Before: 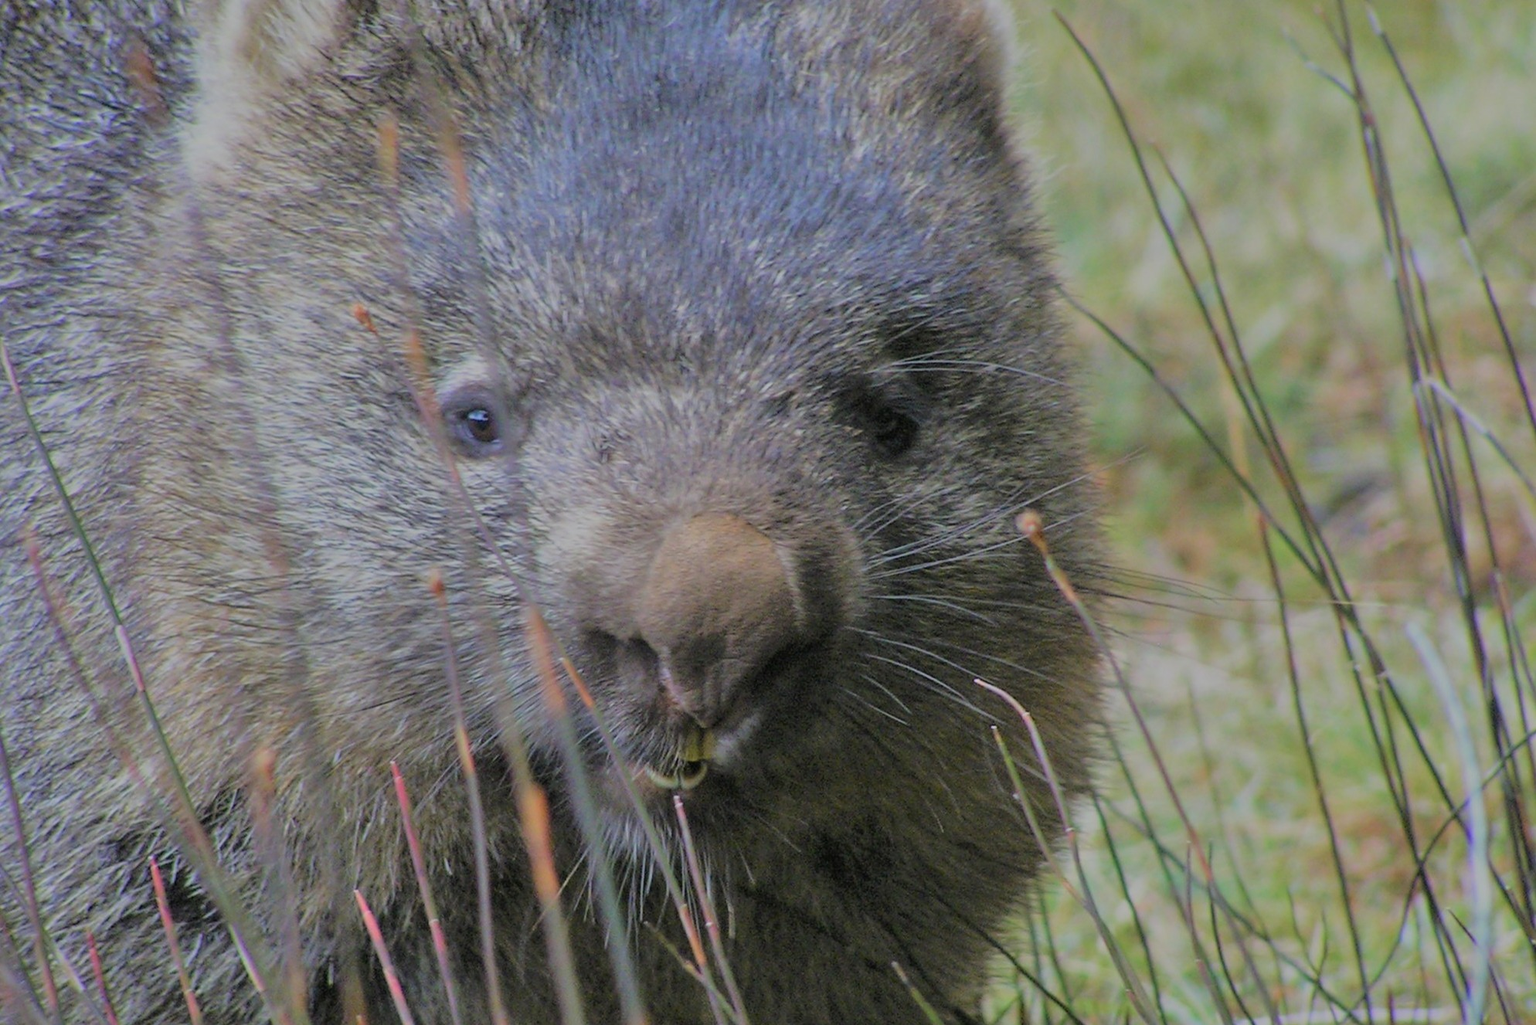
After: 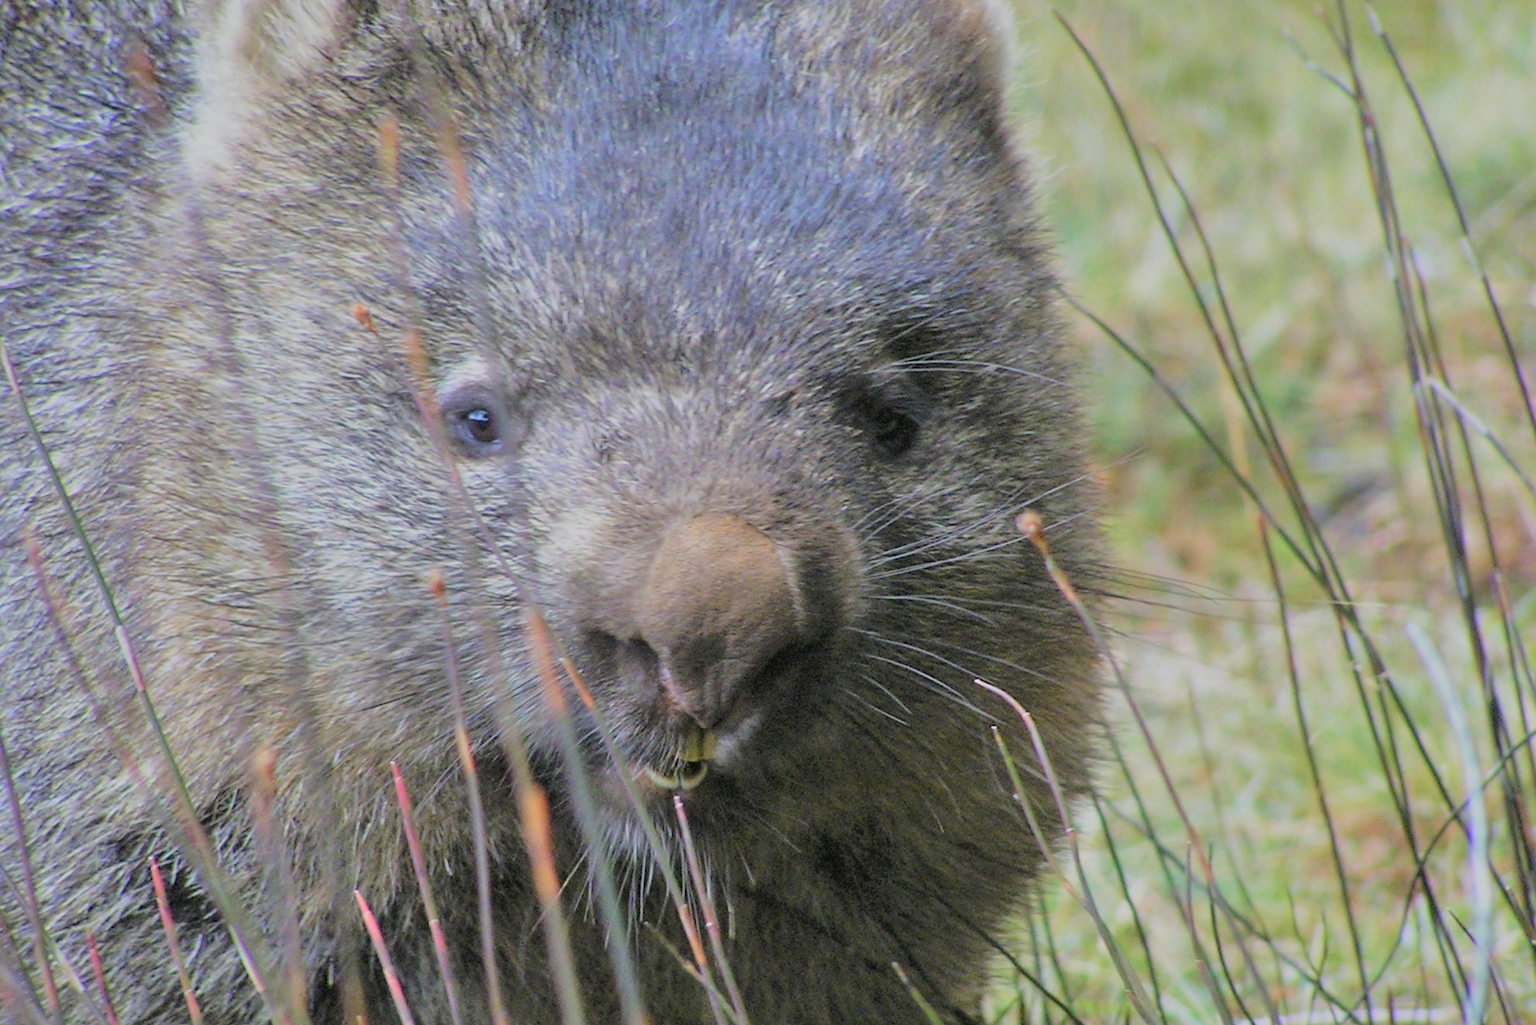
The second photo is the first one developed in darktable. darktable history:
exposure: exposure 0.463 EV, compensate exposure bias true, compensate highlight preservation false
